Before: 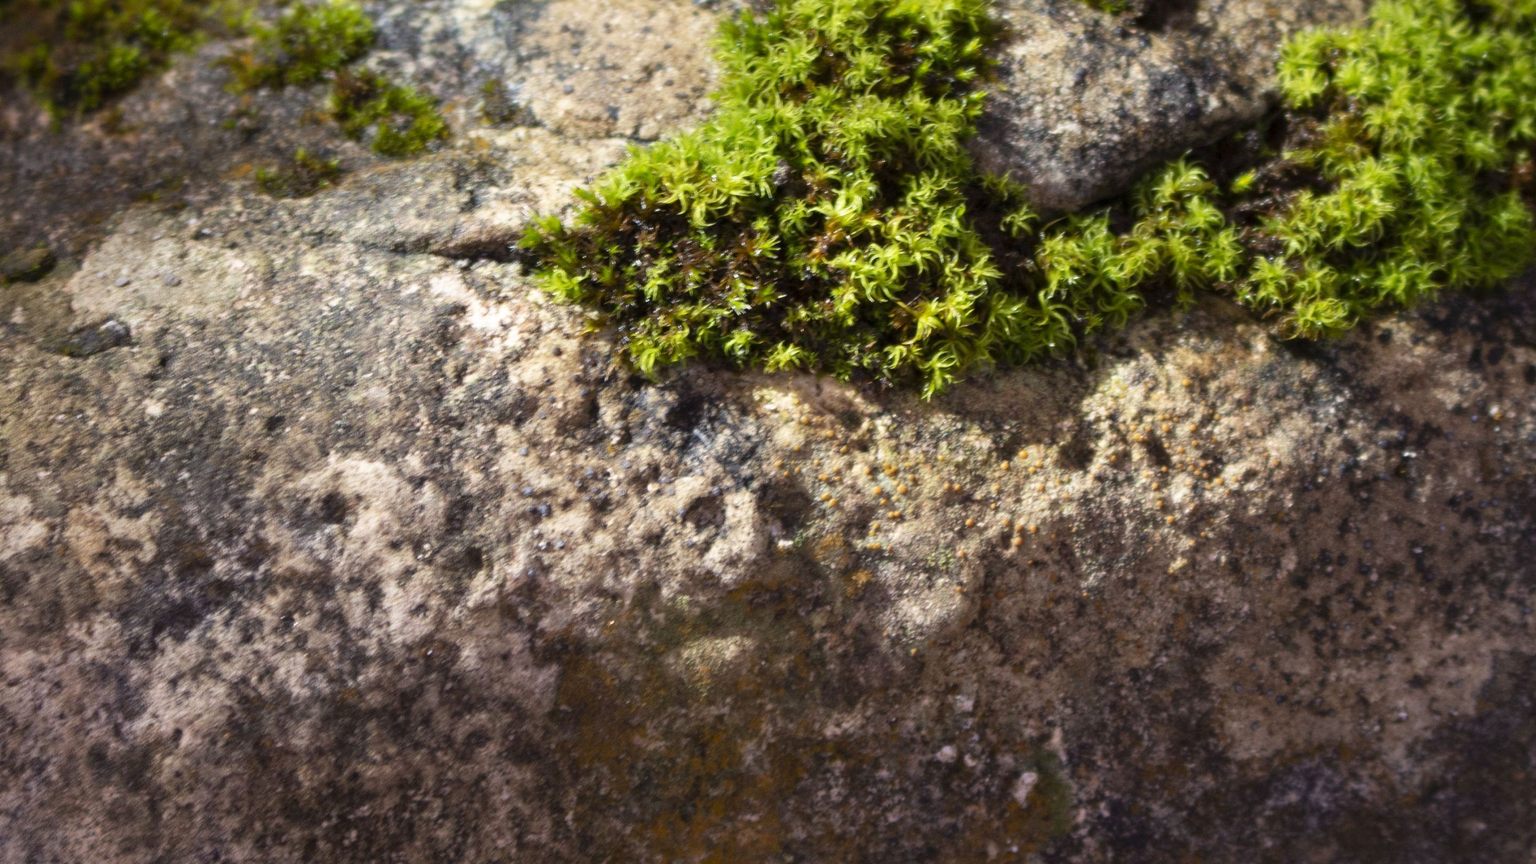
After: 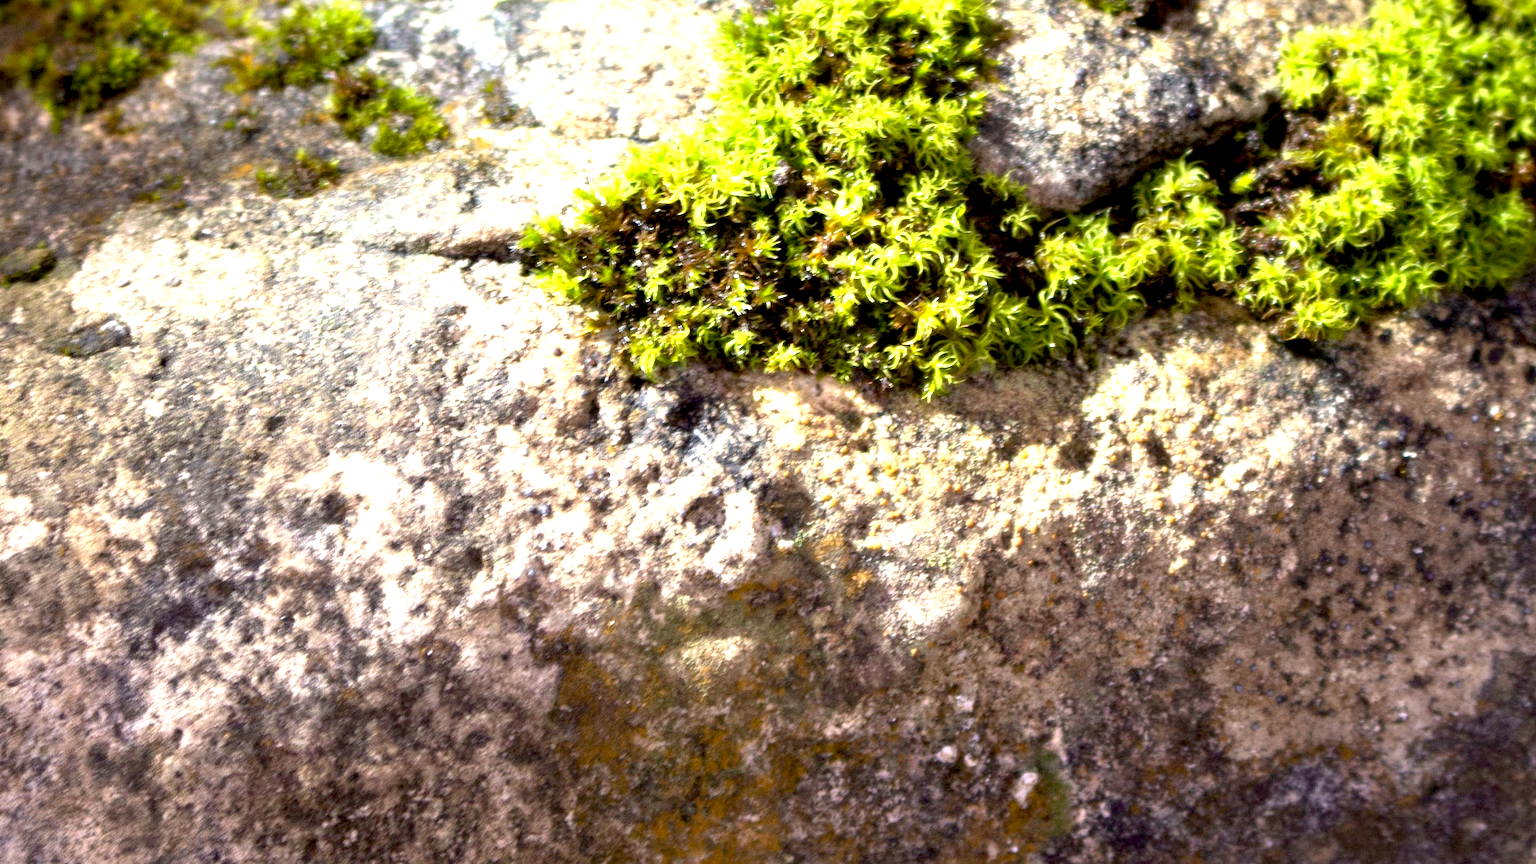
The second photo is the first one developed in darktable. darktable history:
exposure: black level correction 0.009, exposure 1.43 EV, compensate exposure bias true, compensate highlight preservation false
